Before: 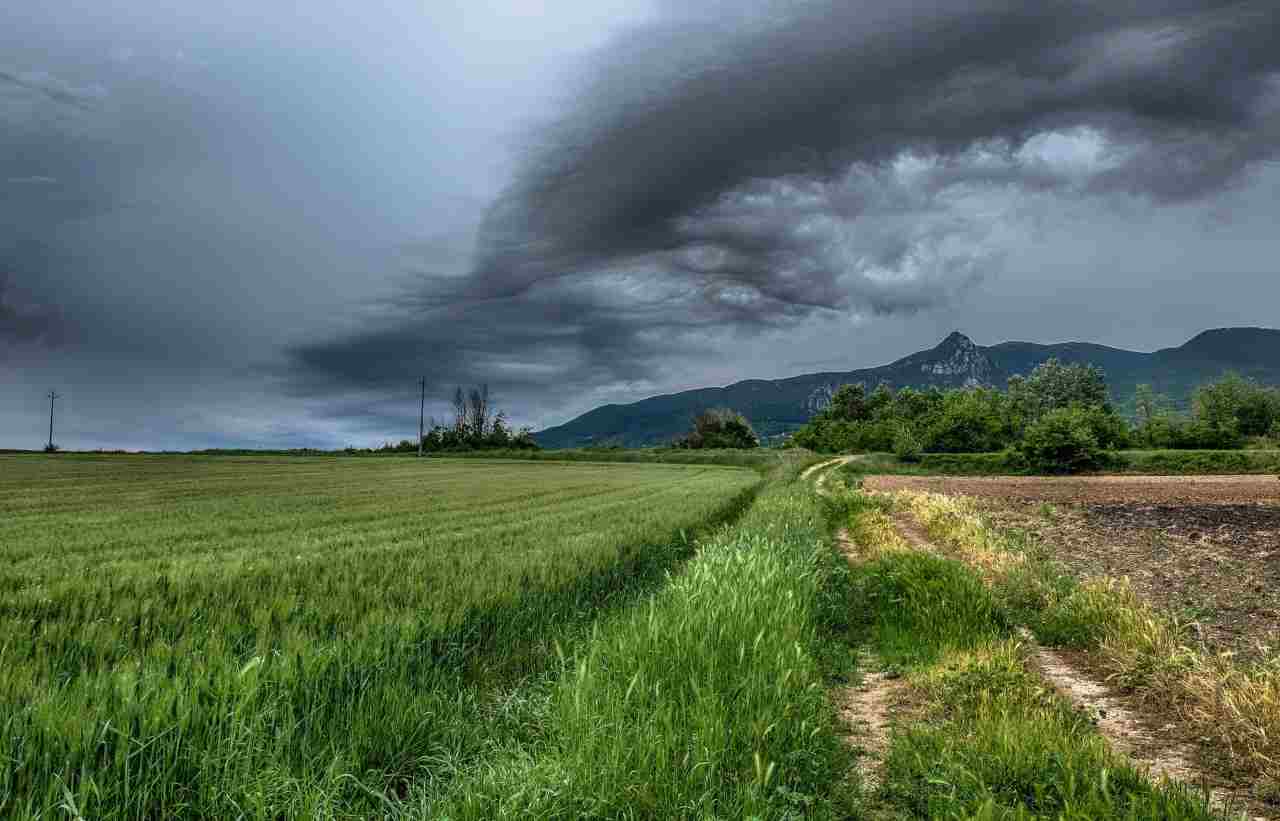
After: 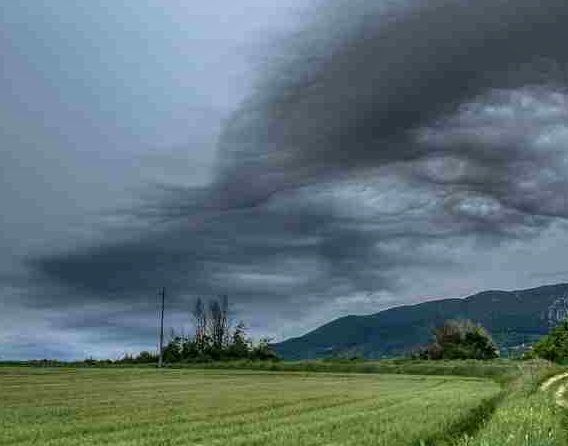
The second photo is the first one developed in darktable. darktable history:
shadows and highlights: soften with gaussian
tone equalizer: edges refinement/feathering 500, mask exposure compensation -1.57 EV, preserve details no
crop: left 20.322%, top 10.897%, right 35.246%, bottom 34.77%
